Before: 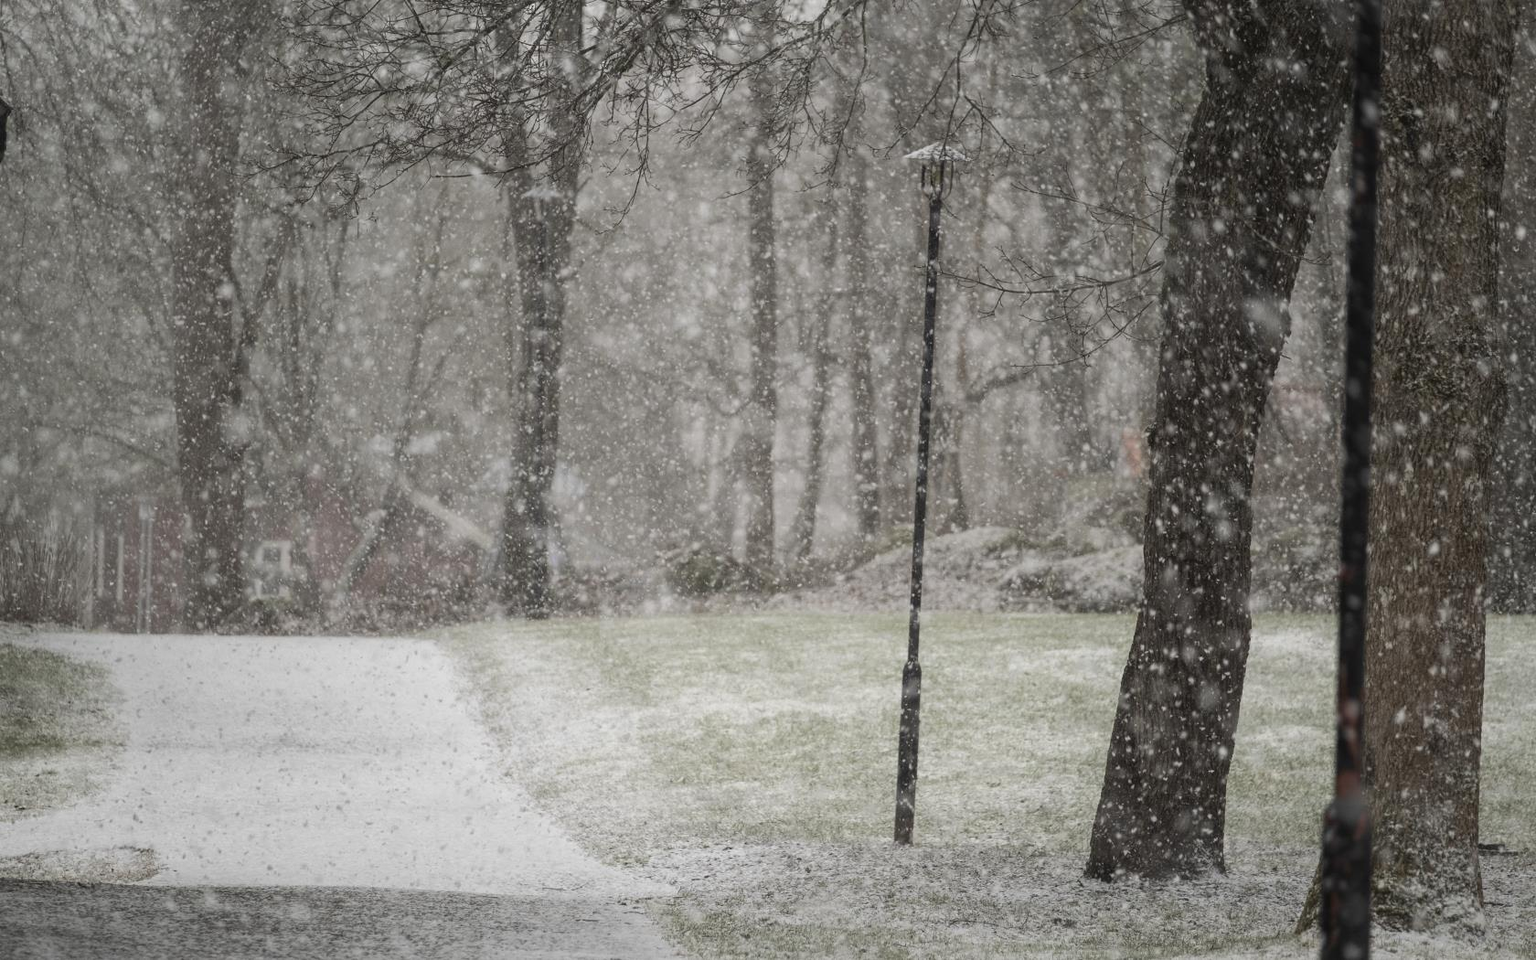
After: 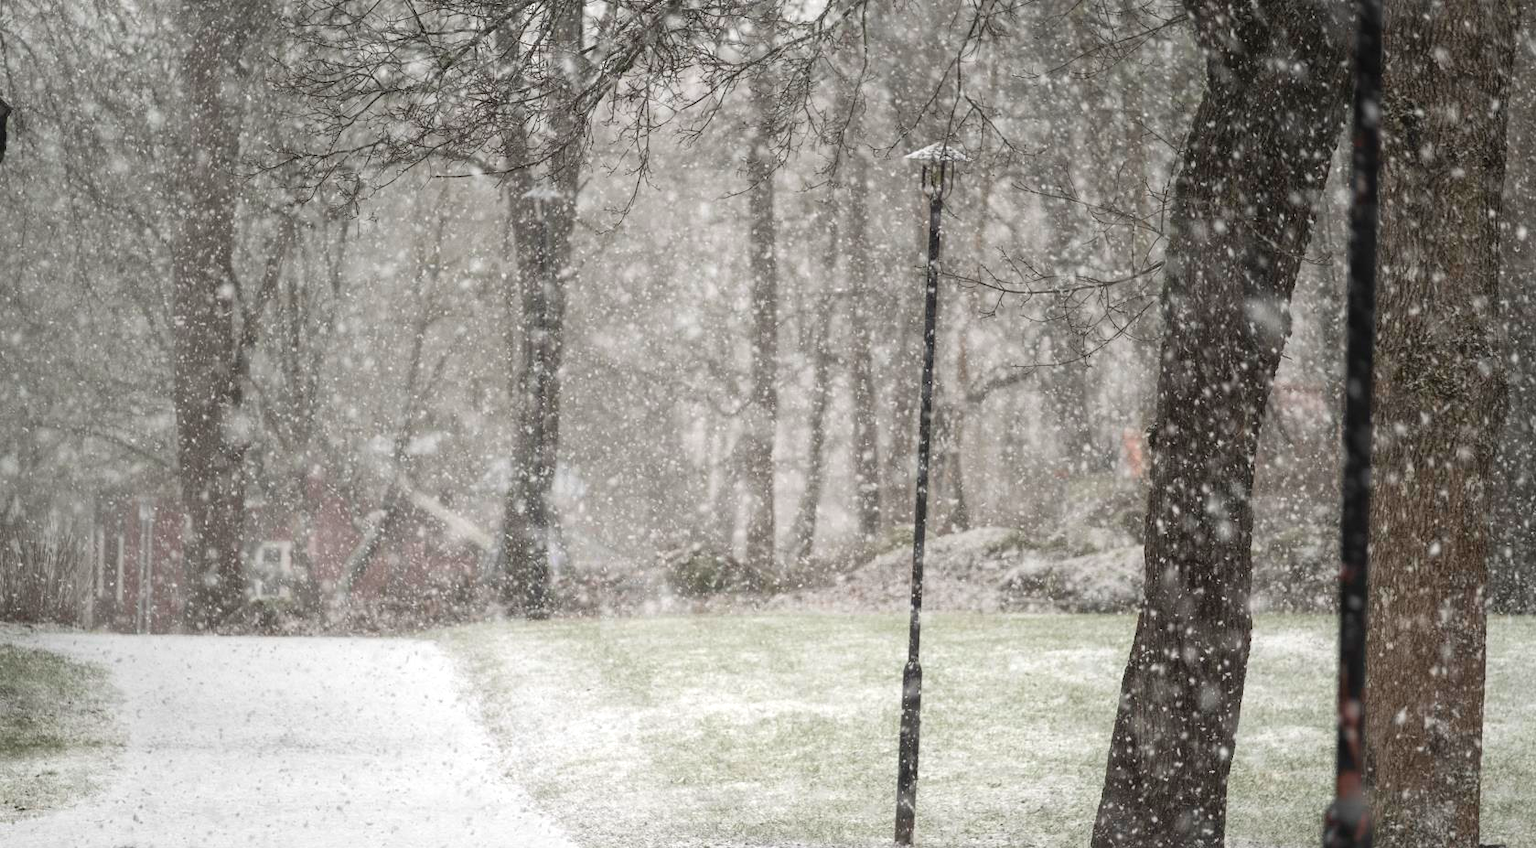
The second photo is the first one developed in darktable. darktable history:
exposure: black level correction -0.001, exposure 0.539 EV, compensate highlight preservation false
crop and rotate: top 0%, bottom 11.58%
